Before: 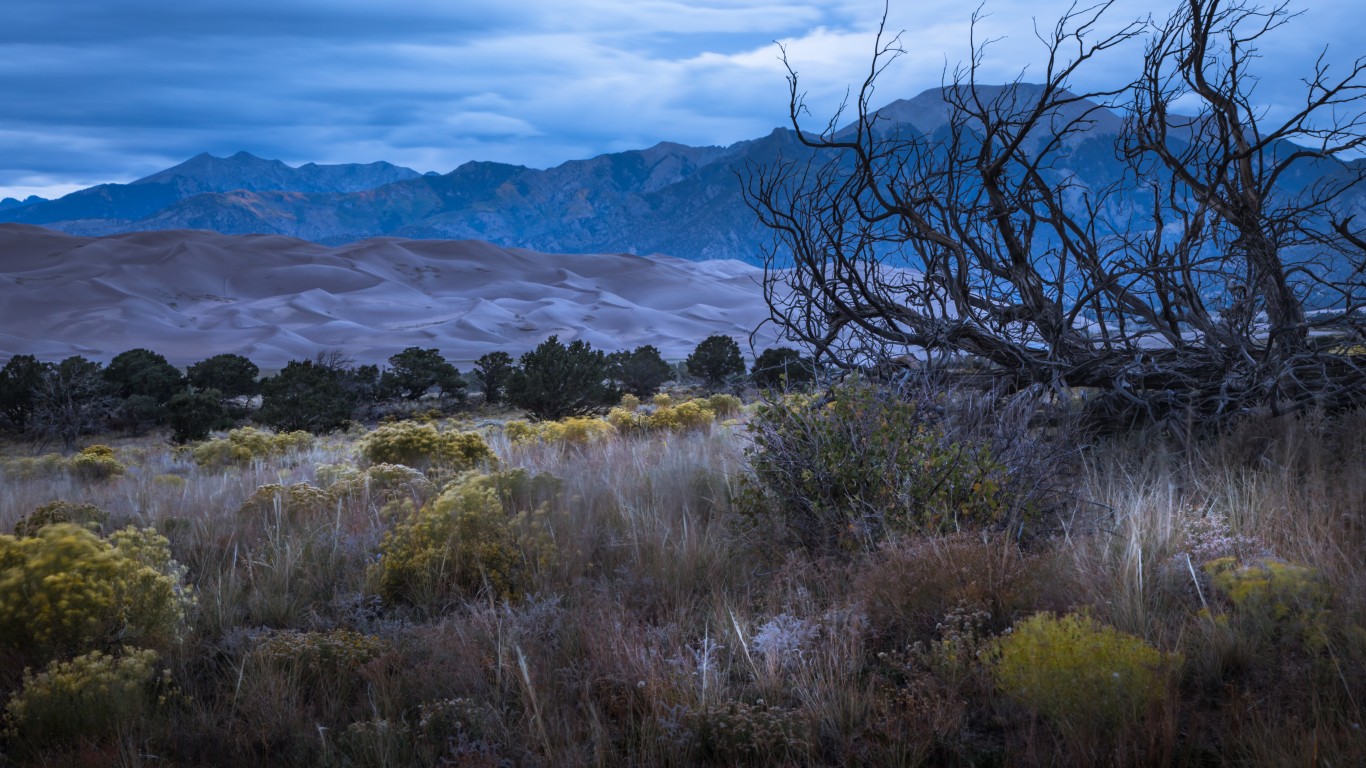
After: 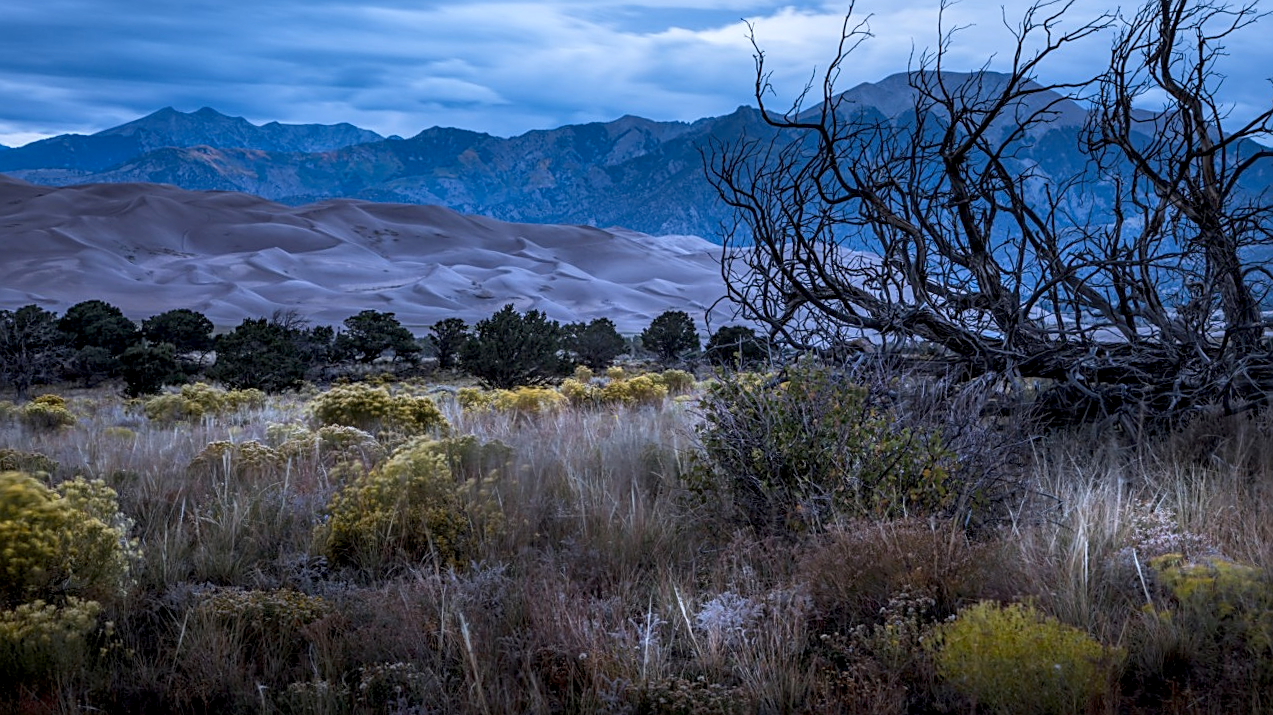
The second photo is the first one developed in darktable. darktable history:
crop and rotate: angle -2.38°
local contrast: on, module defaults
sharpen: on, module defaults
exposure: black level correction 0.005, exposure 0.014 EV, compensate highlight preservation false
